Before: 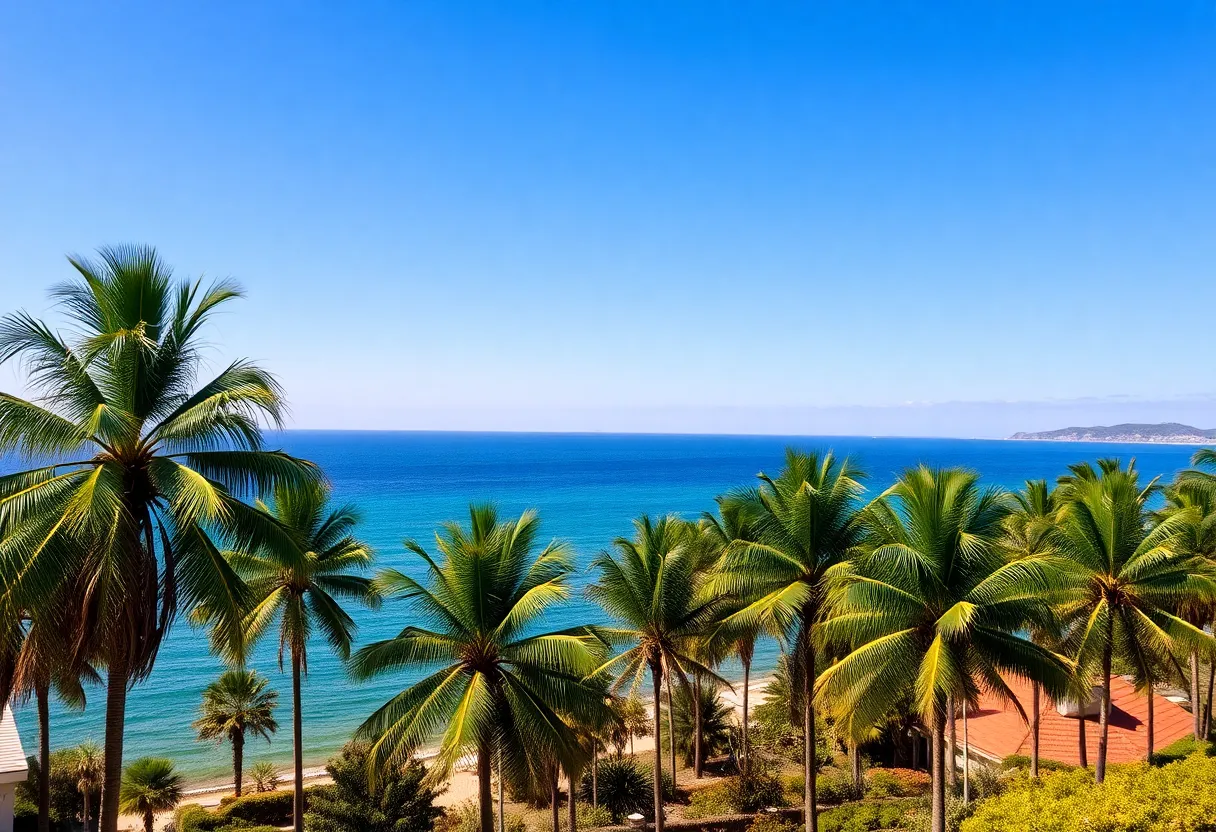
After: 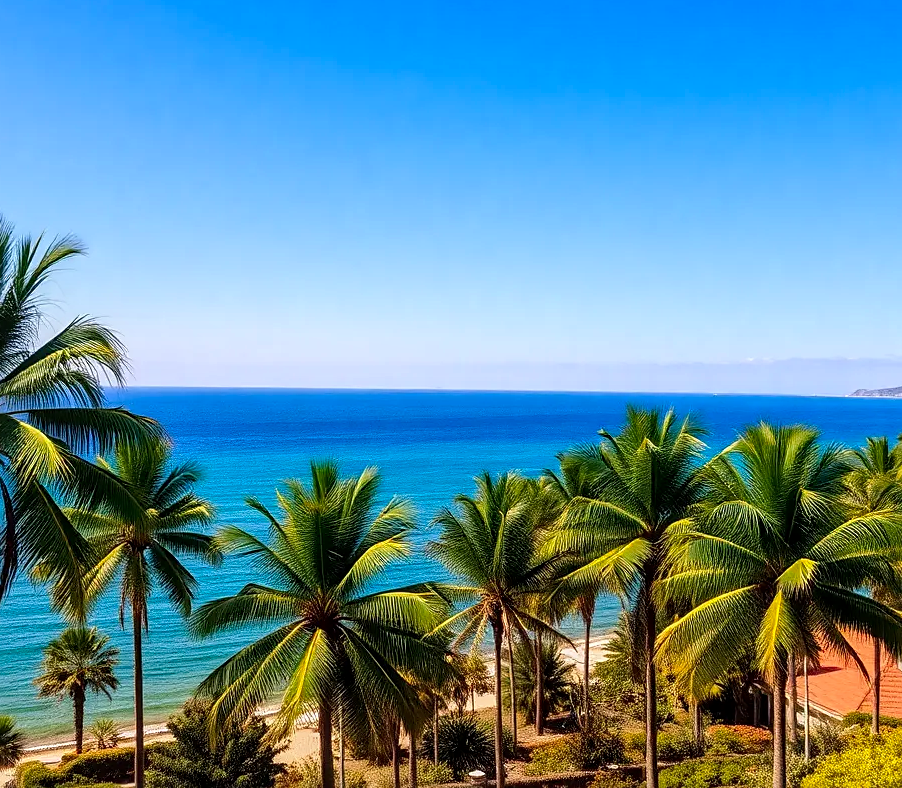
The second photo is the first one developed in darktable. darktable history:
white balance: emerald 1
sharpen: radius 1.864, amount 0.398, threshold 1.271
contrast brightness saturation: saturation 0.13
local contrast: on, module defaults
crop and rotate: left 13.15%, top 5.251%, right 12.609%
